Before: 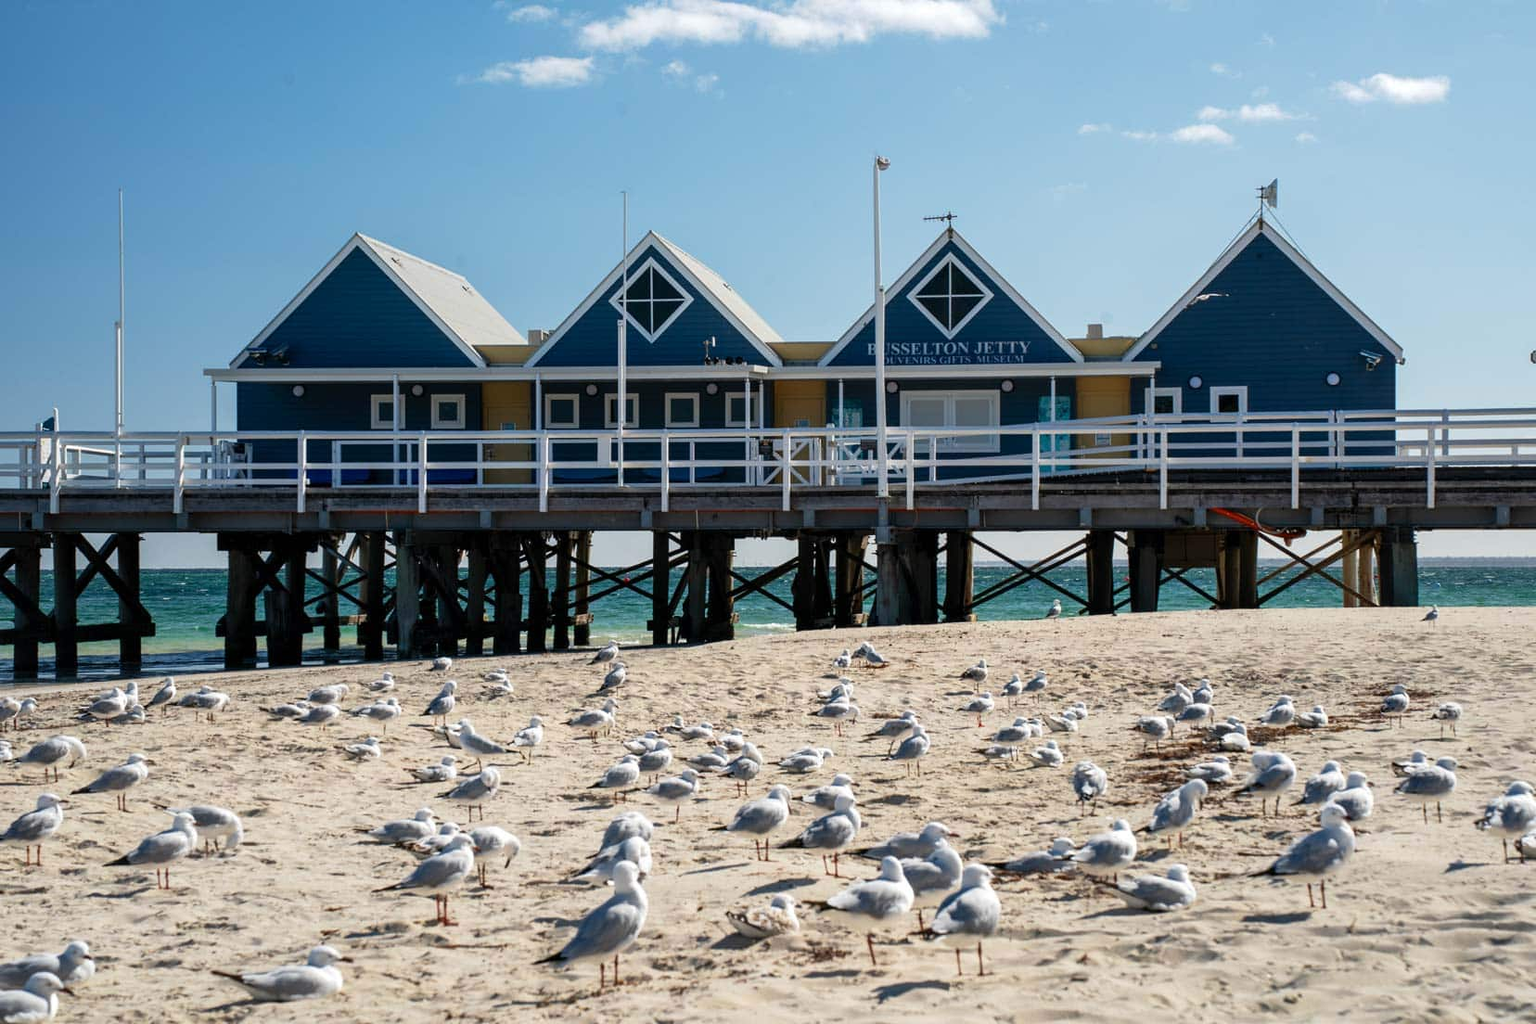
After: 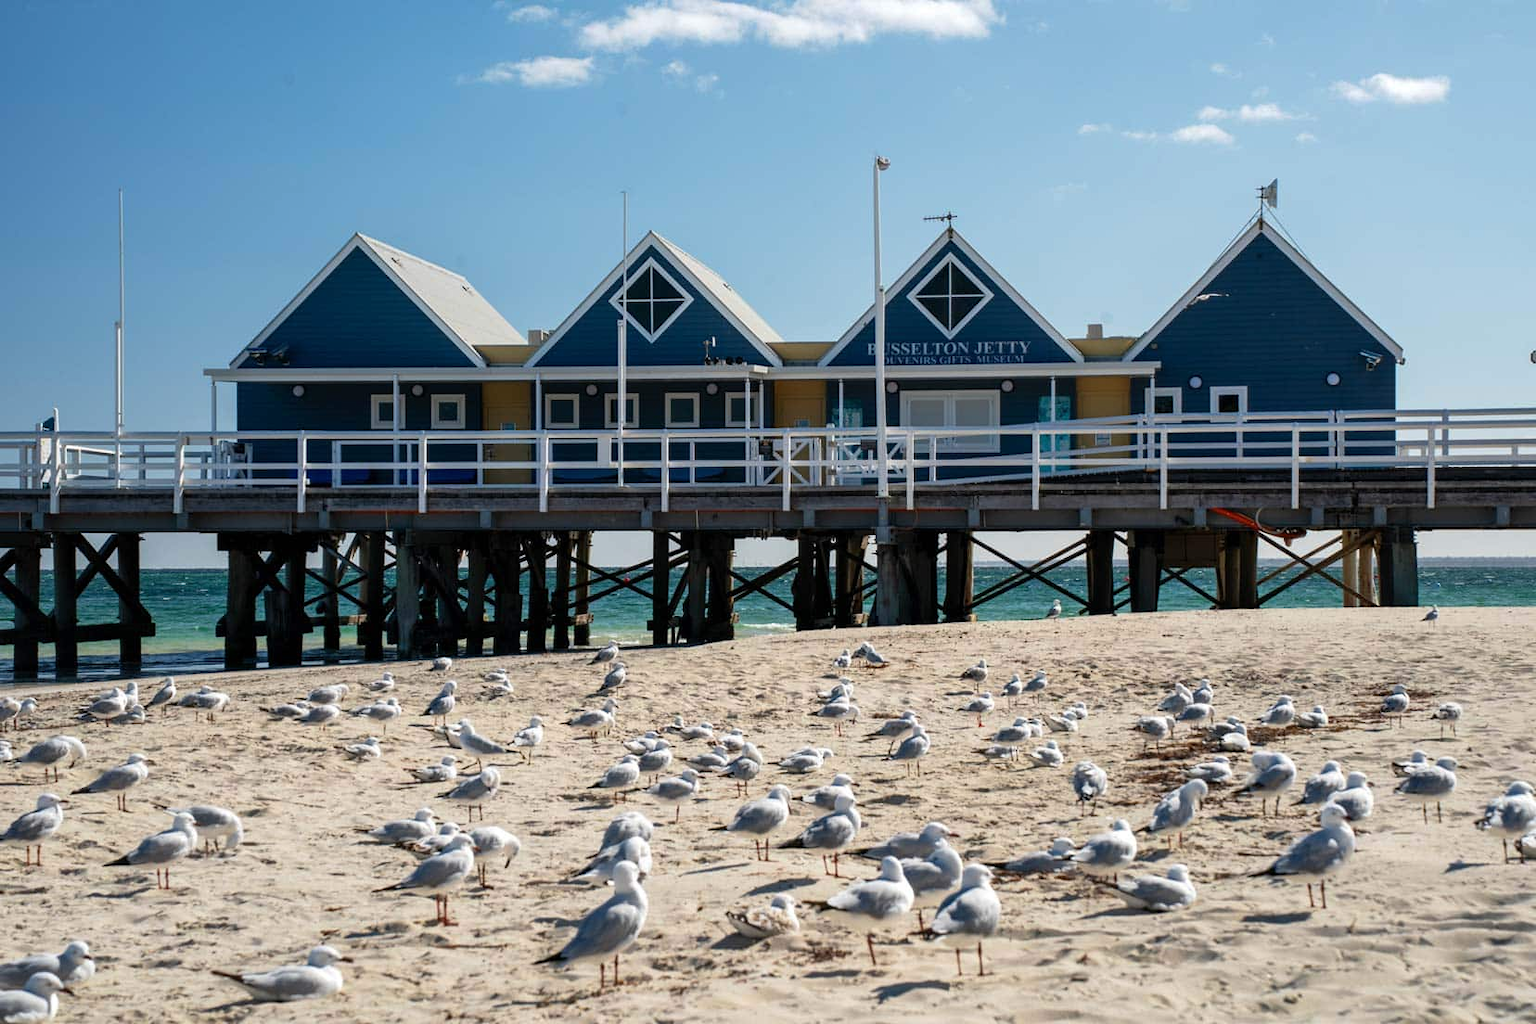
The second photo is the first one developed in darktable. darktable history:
exposure: compensate exposure bias true, compensate highlight preservation false
base curve: curves: ch0 [(0, 0) (0.472, 0.455) (1, 1)], preserve colors none
